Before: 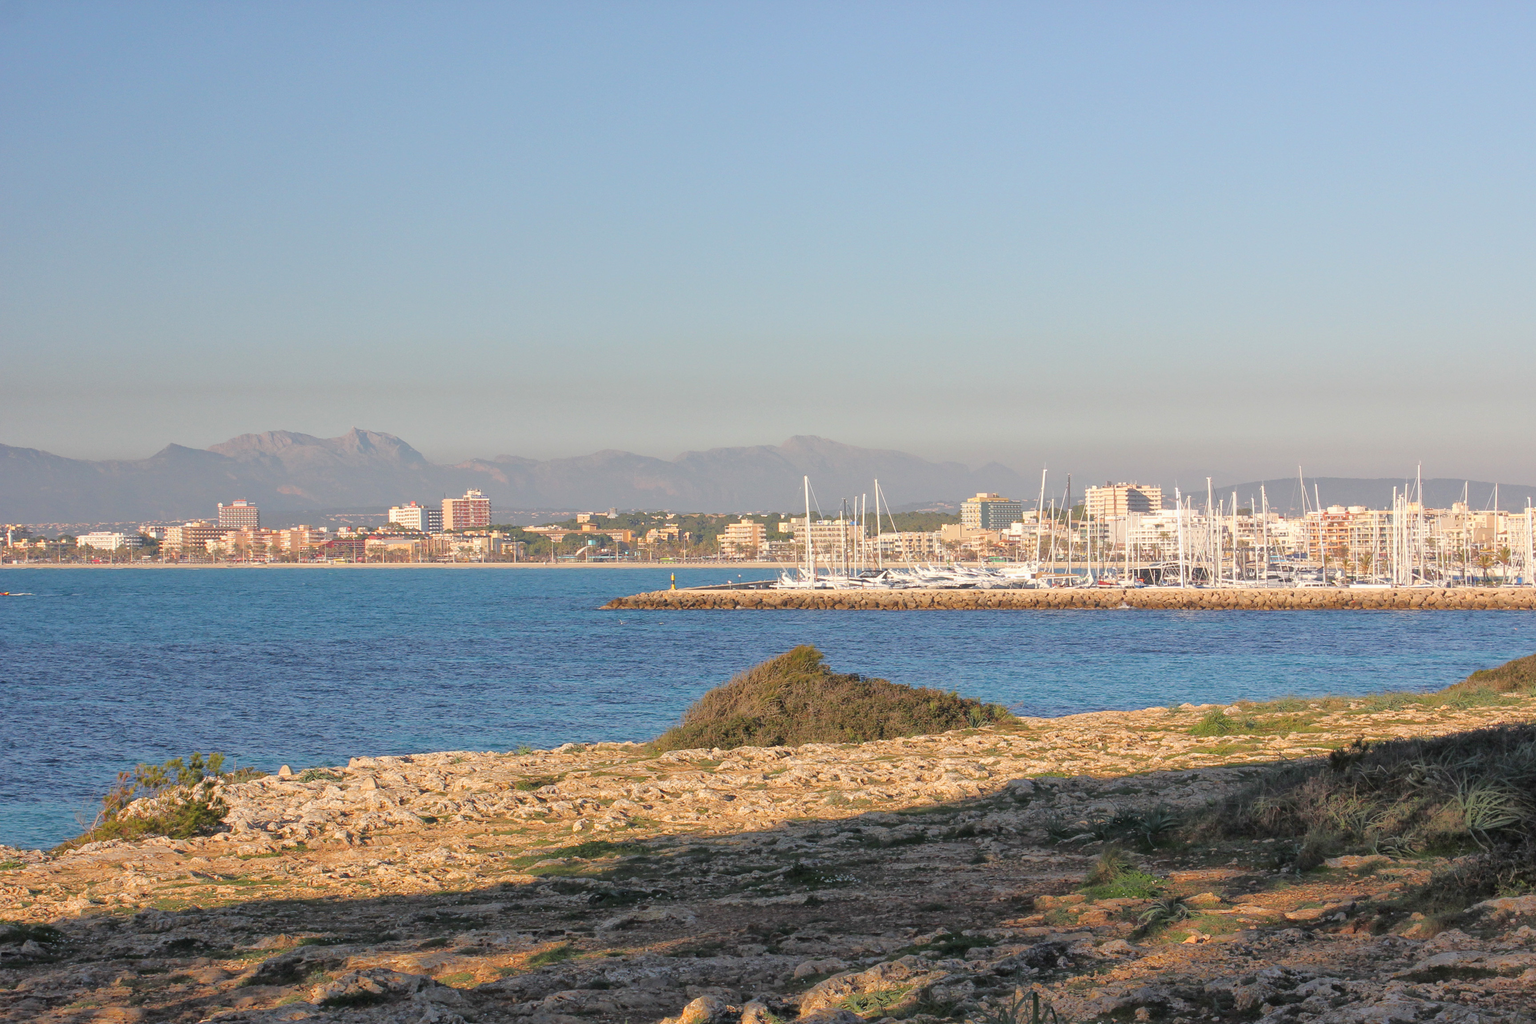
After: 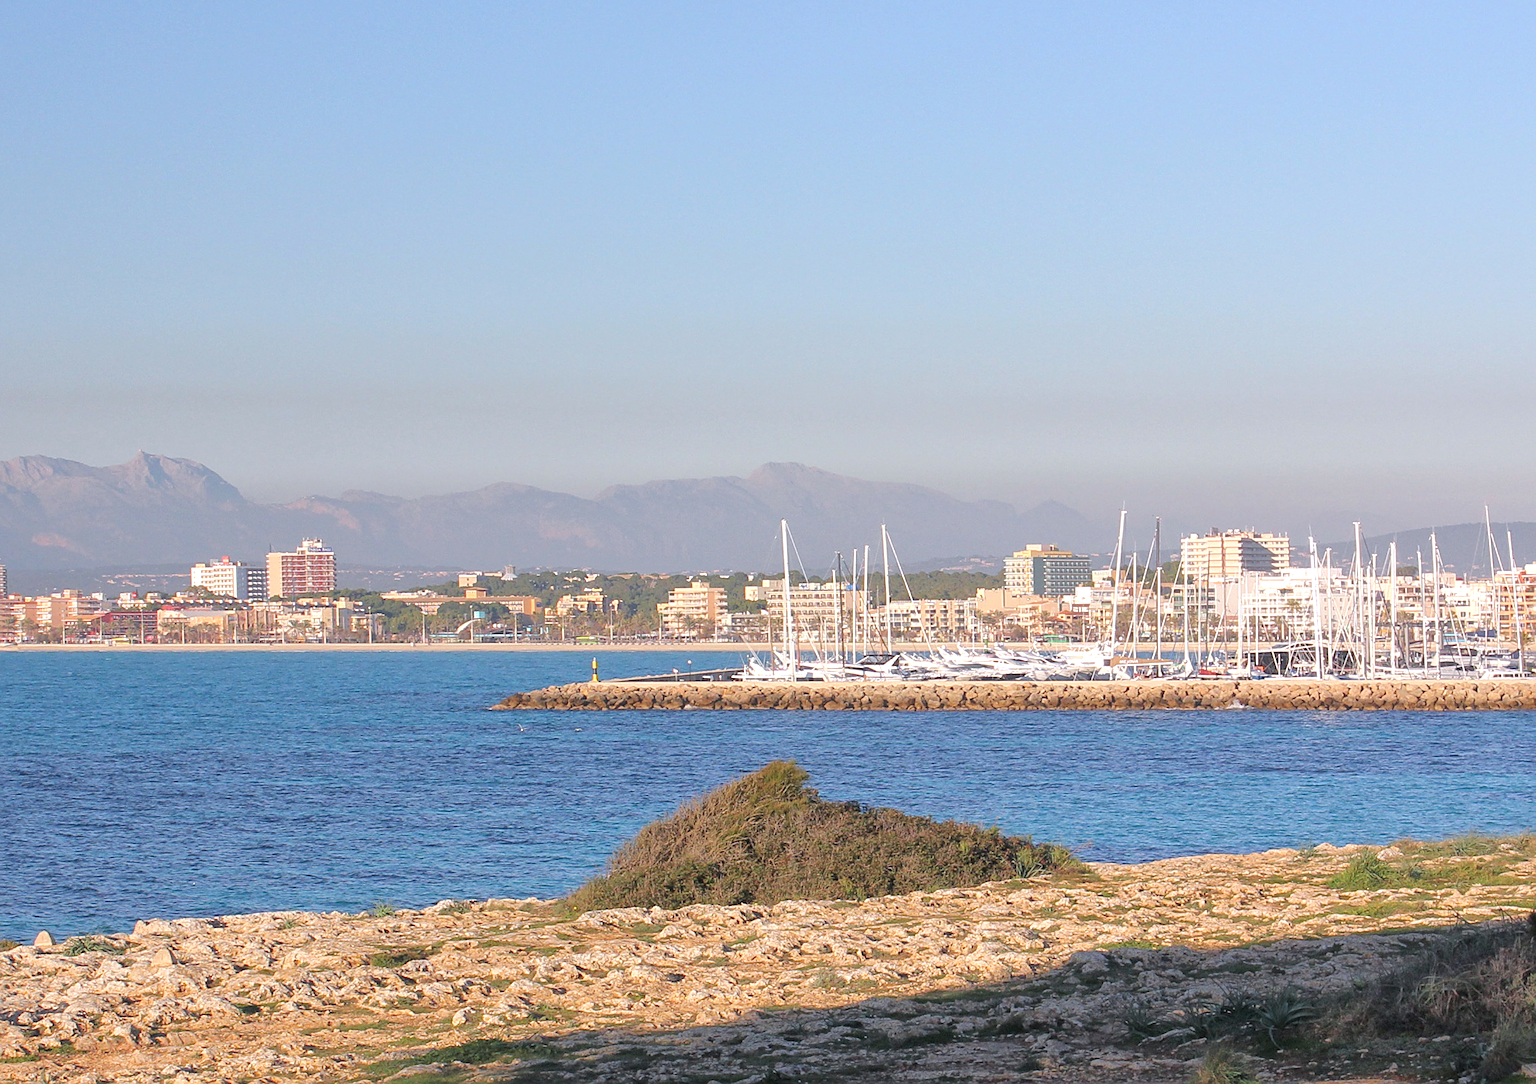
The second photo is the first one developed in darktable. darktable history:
crop and rotate: left 16.602%, top 10.771%, right 13.031%, bottom 14.7%
exposure: exposure 0.201 EV, compensate highlight preservation false
color calibration: illuminant as shot in camera, x 0.358, y 0.373, temperature 4628.91 K, saturation algorithm version 1 (2020)
sharpen: on, module defaults
